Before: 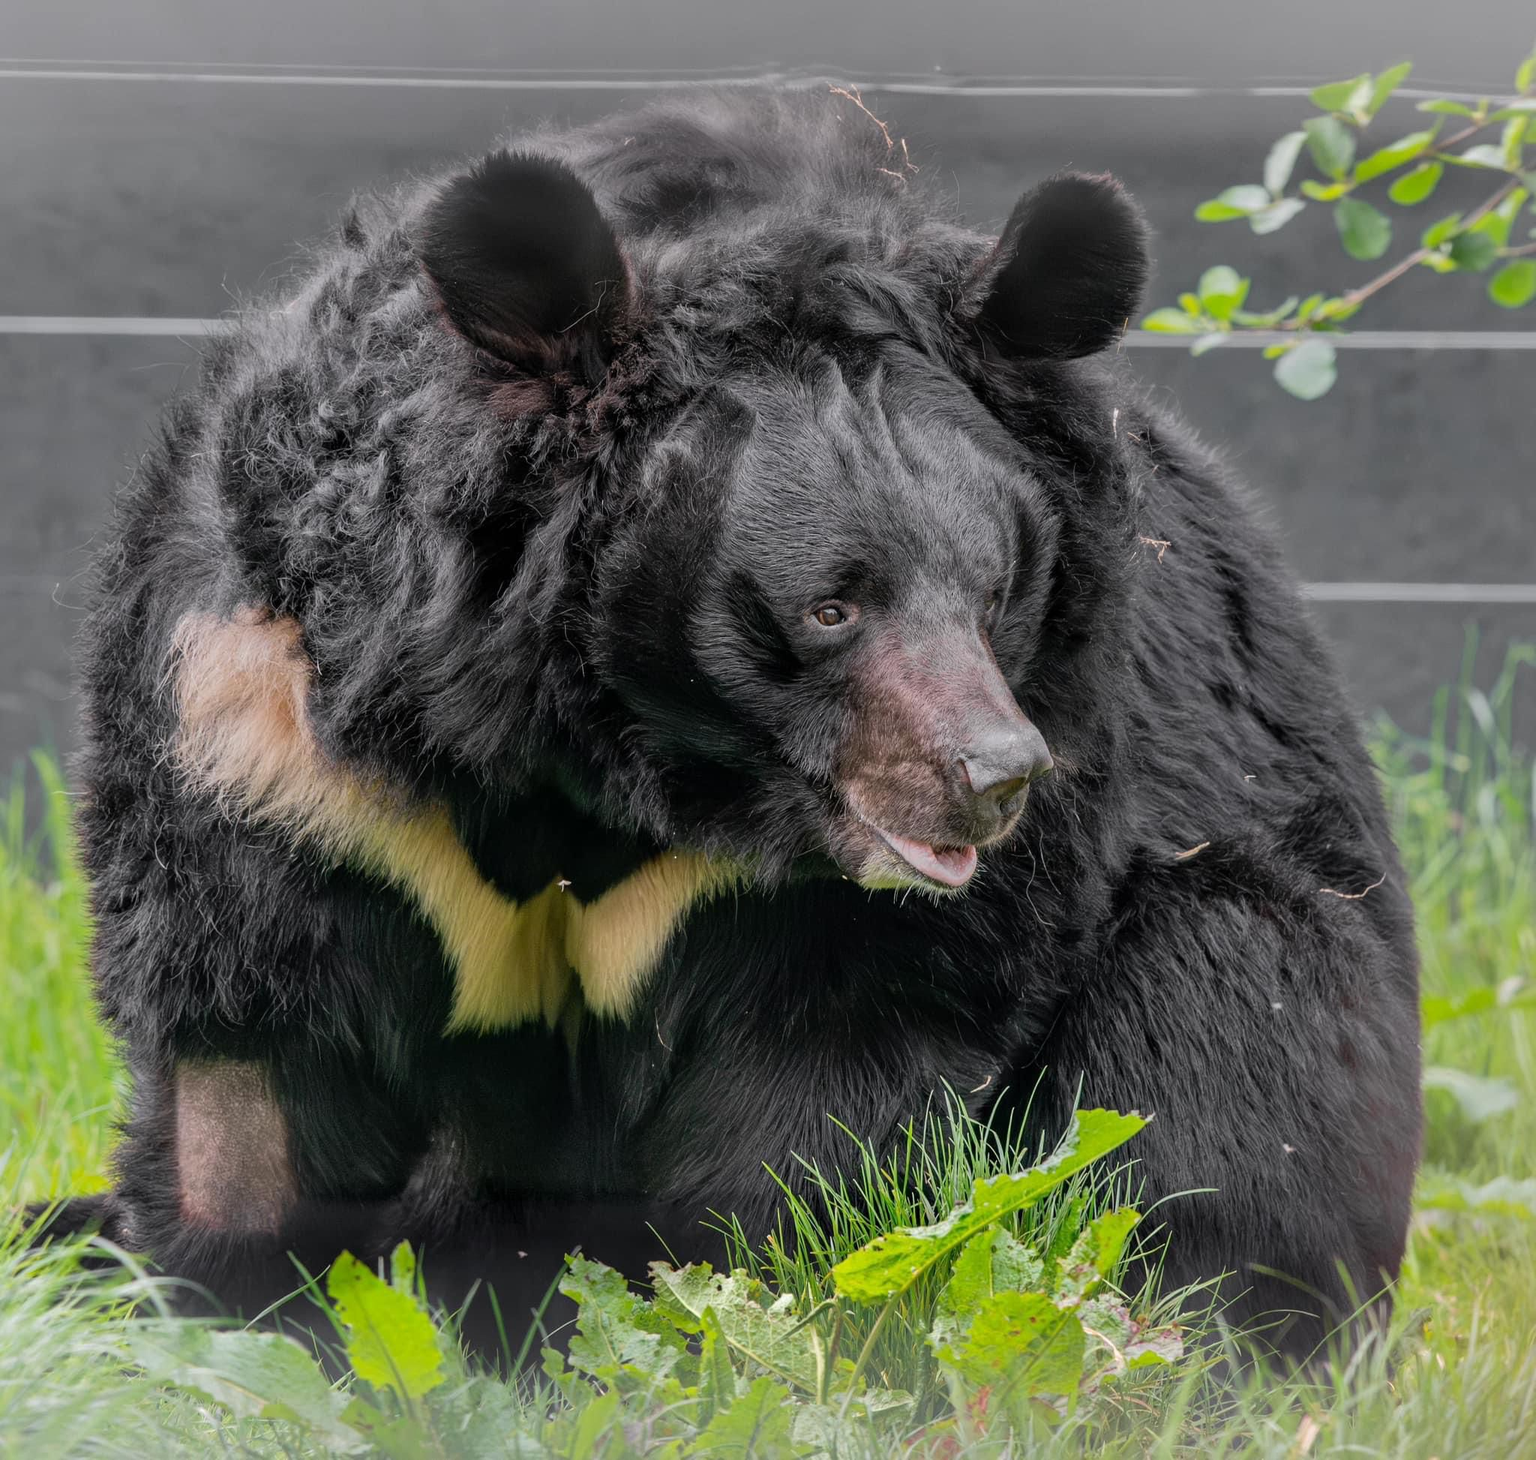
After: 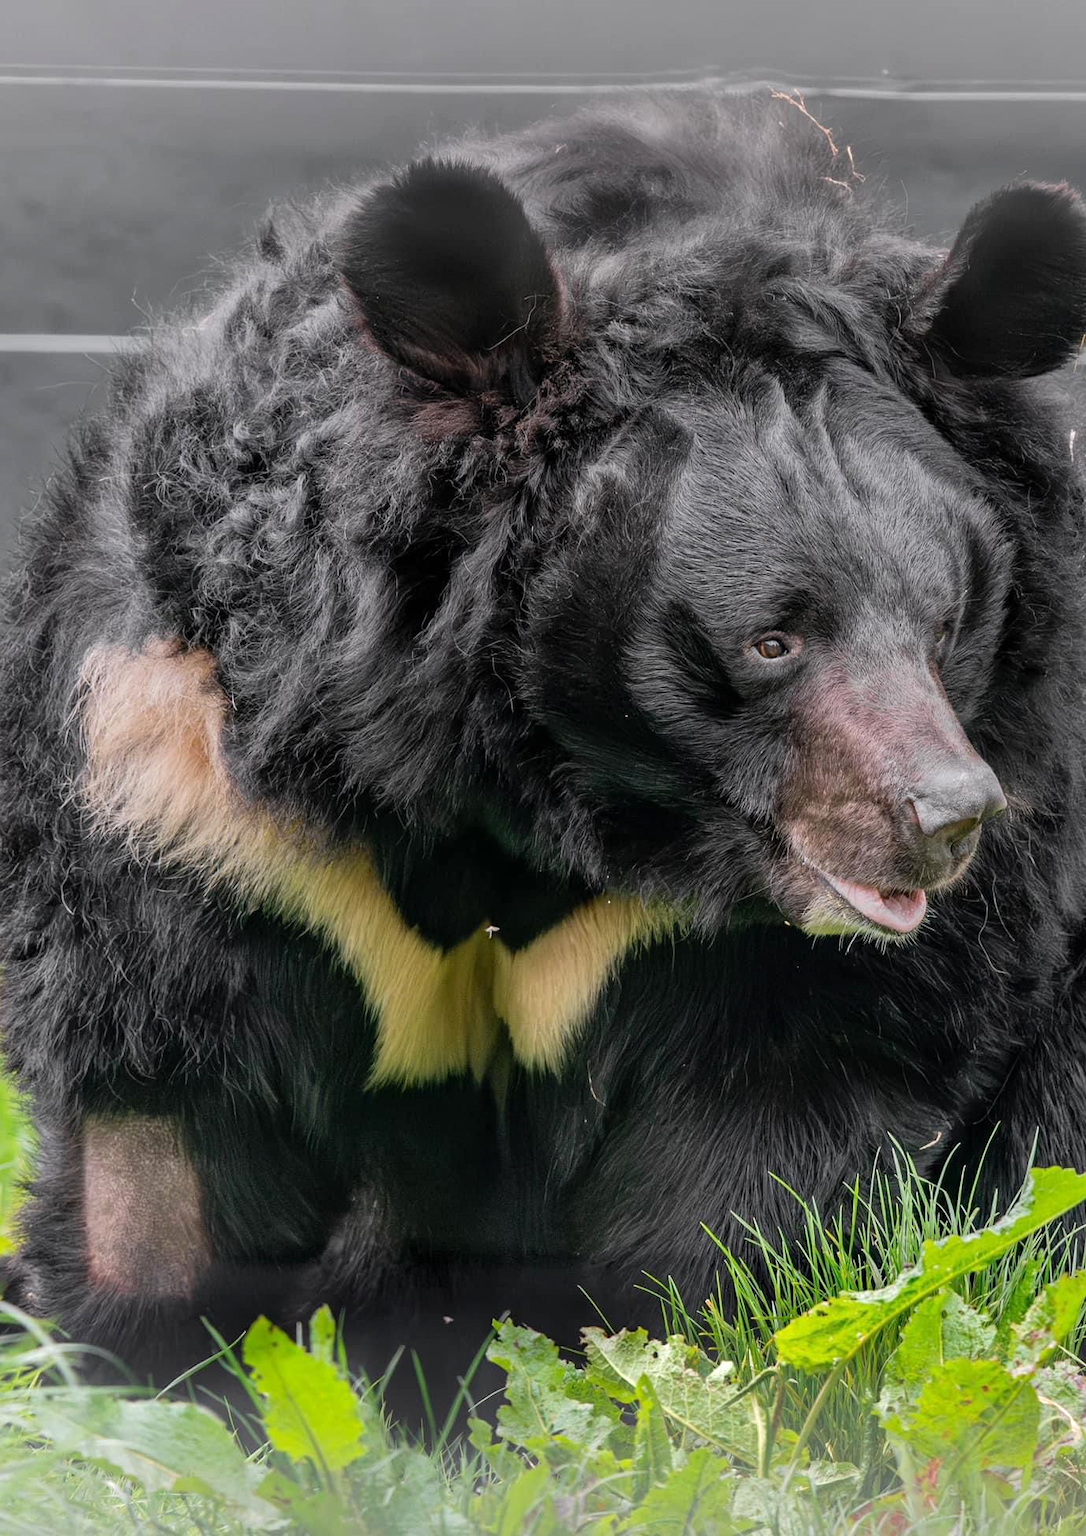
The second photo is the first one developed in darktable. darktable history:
crop and rotate: left 6.309%, right 26.441%
exposure: exposure 0.202 EV, compensate highlight preservation false
